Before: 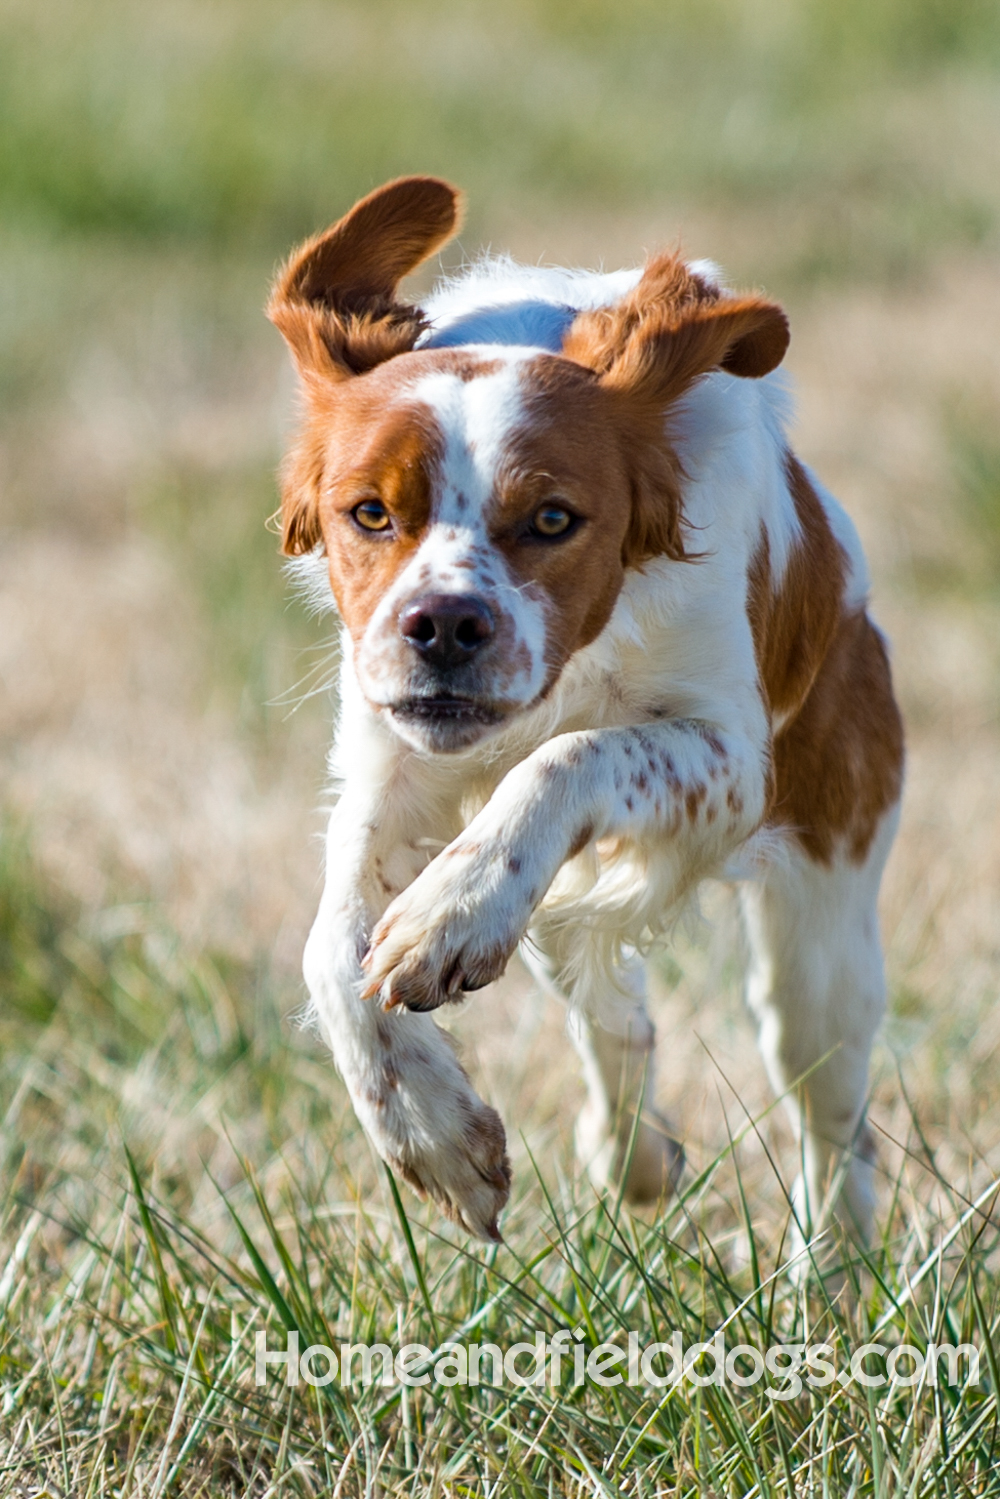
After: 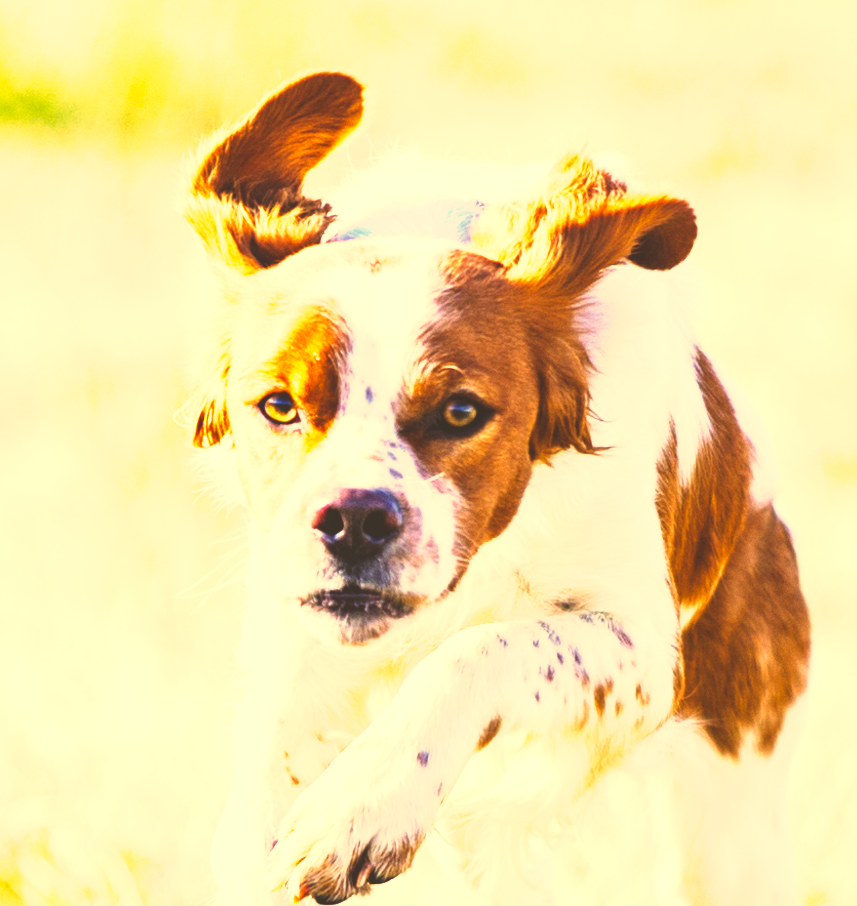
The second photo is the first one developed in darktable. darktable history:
exposure: black level correction 0.001, exposure 1.85 EV, compensate highlight preservation false
color correction: highlights a* 14.79, highlights b* 31.26
local contrast: mode bilateral grid, contrast 20, coarseness 50, detail 119%, midtone range 0.2
base curve: curves: ch0 [(0, 0.036) (0.007, 0.037) (0.604, 0.887) (1, 1)], preserve colors none
crop and rotate: left 9.279%, top 7.195%, right 5.015%, bottom 32.309%
